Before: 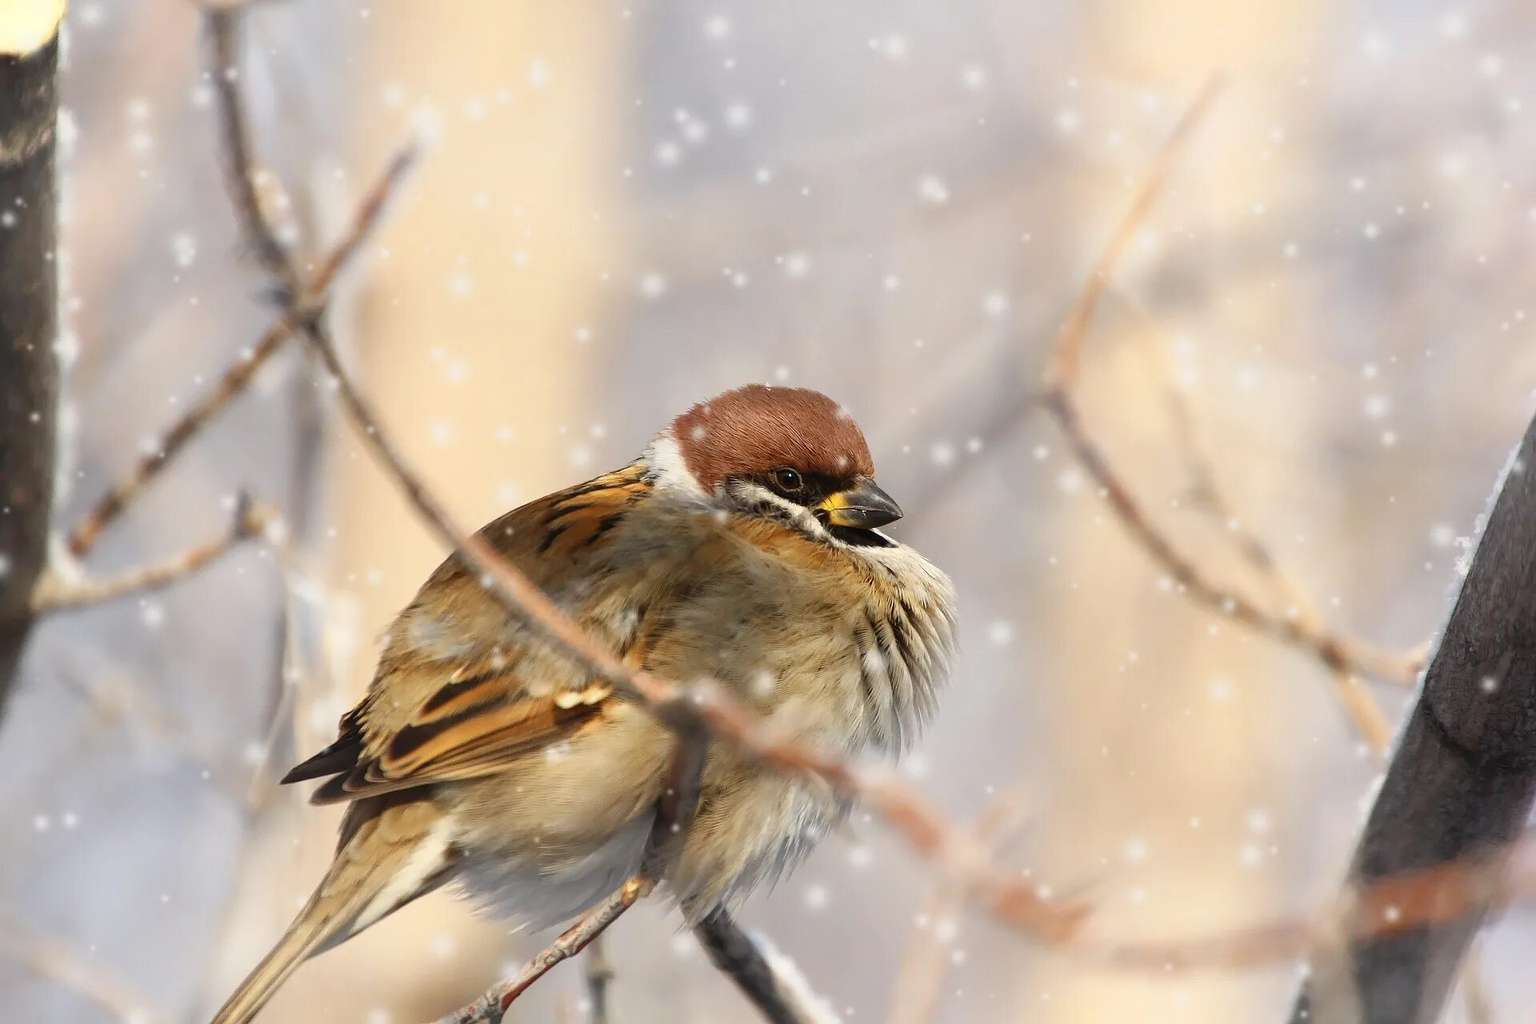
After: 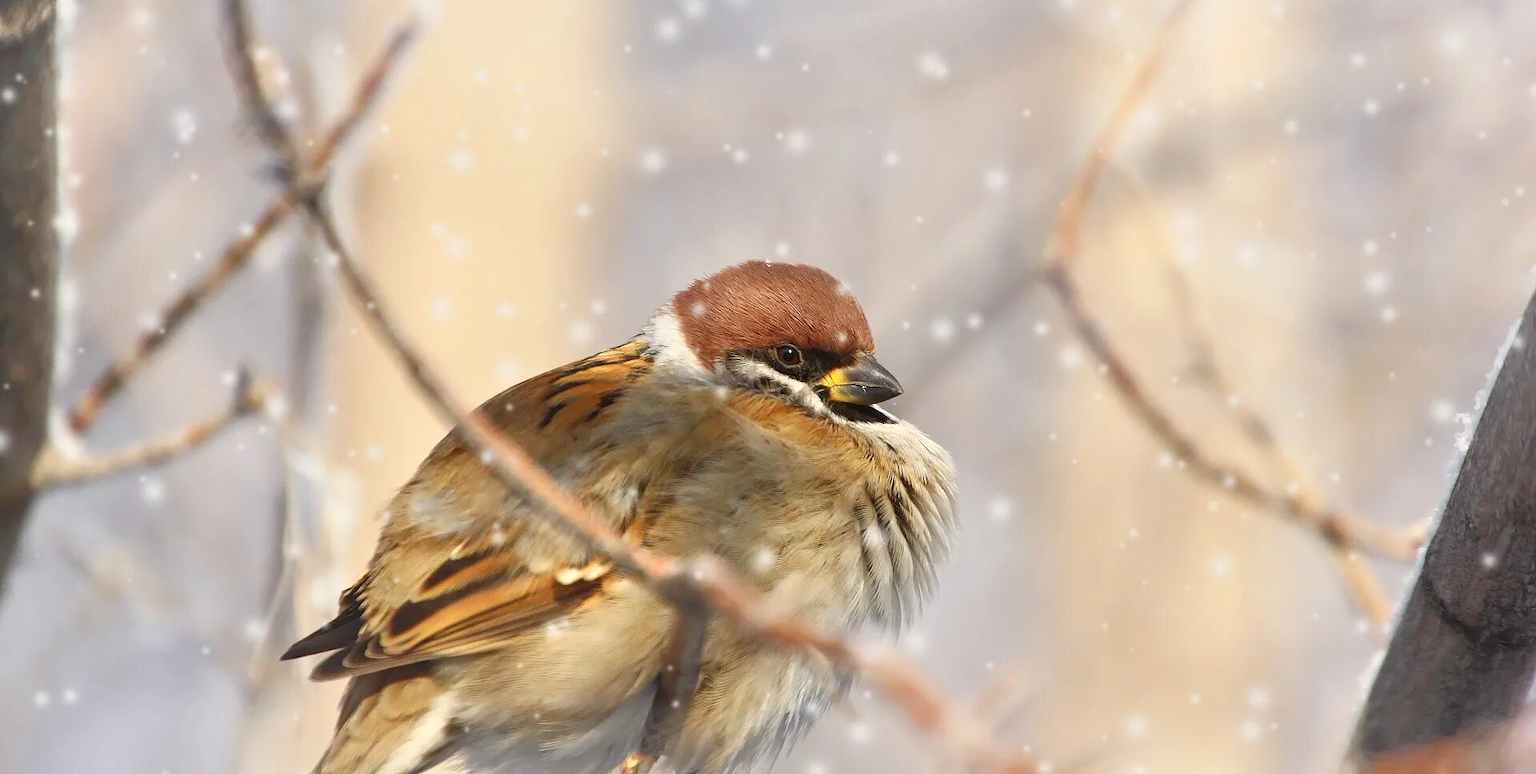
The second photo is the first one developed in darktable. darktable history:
crop and rotate: top 12.113%, bottom 12.258%
tone equalizer: -8 EV 0.975 EV, -7 EV 1.01 EV, -6 EV 0.966 EV, -5 EV 1 EV, -4 EV 1.02 EV, -3 EV 0.734 EV, -2 EV 0.476 EV, -1 EV 0.235 EV
